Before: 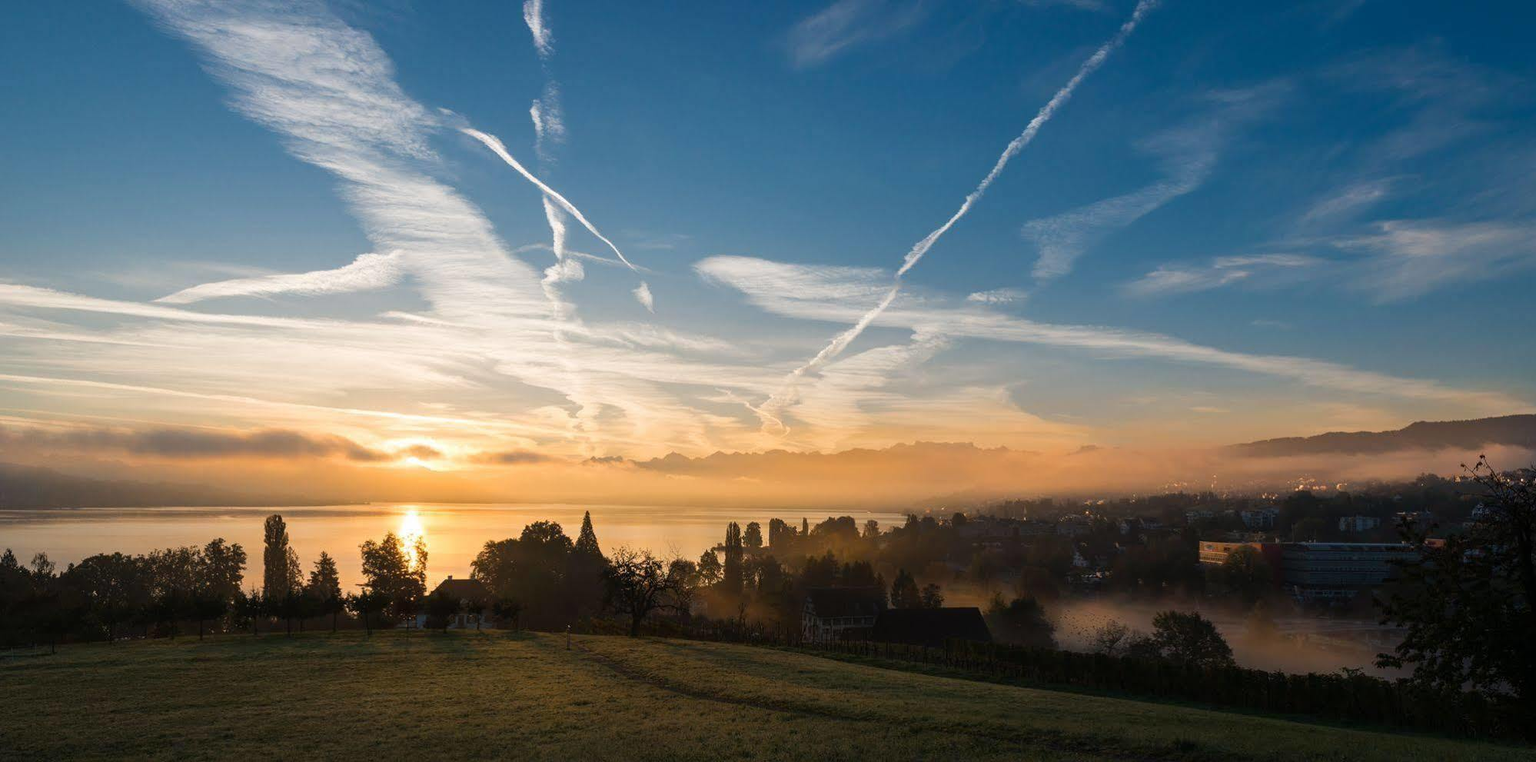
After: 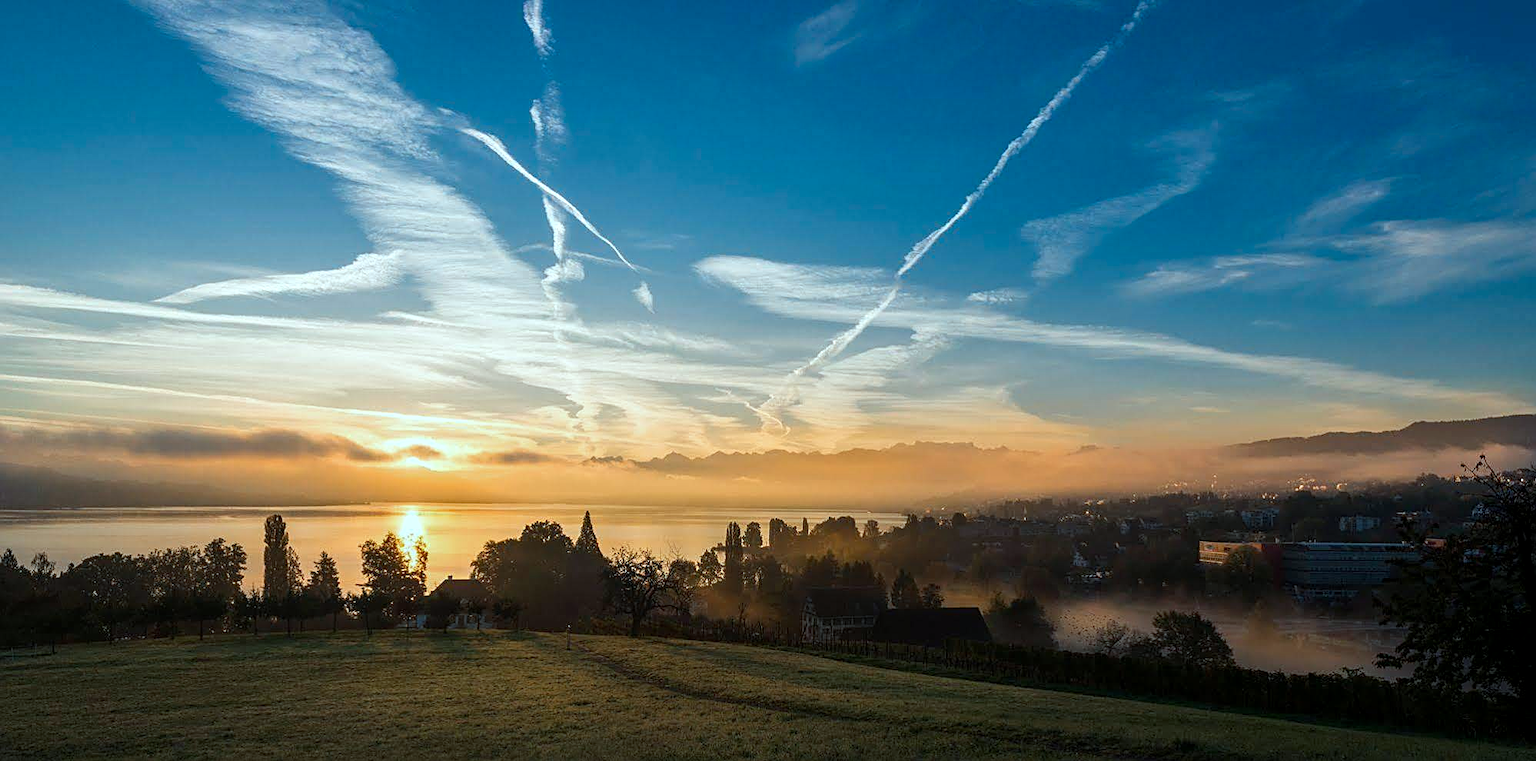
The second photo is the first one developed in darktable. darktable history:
exposure: compensate highlight preservation false
sharpen: on, module defaults
color correction: highlights a* -10.26, highlights b* -10.14
local contrast: on, module defaults
contrast brightness saturation: contrast 0.042, saturation 0.157
